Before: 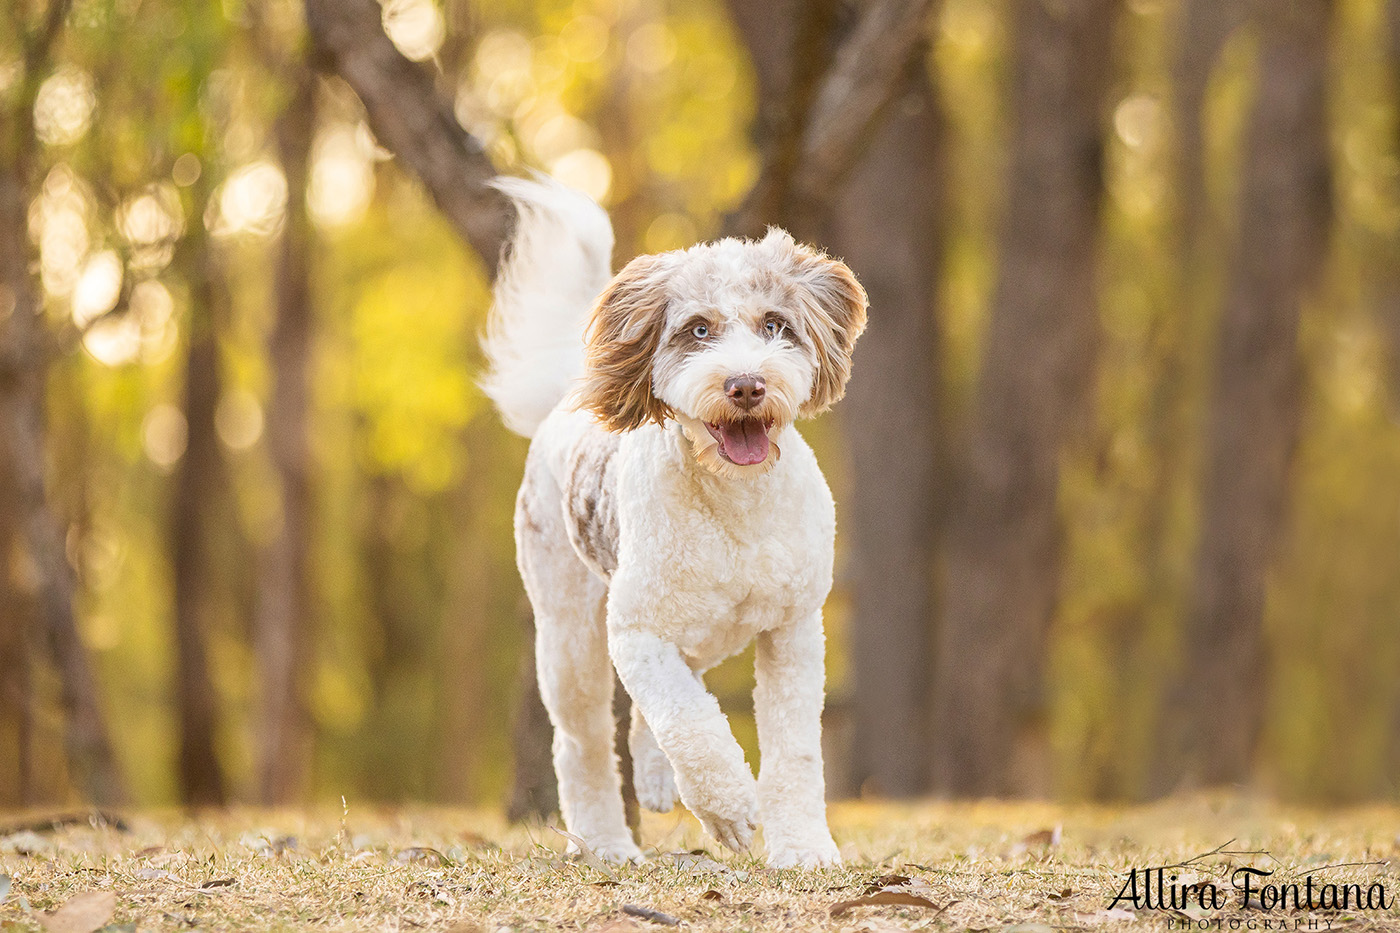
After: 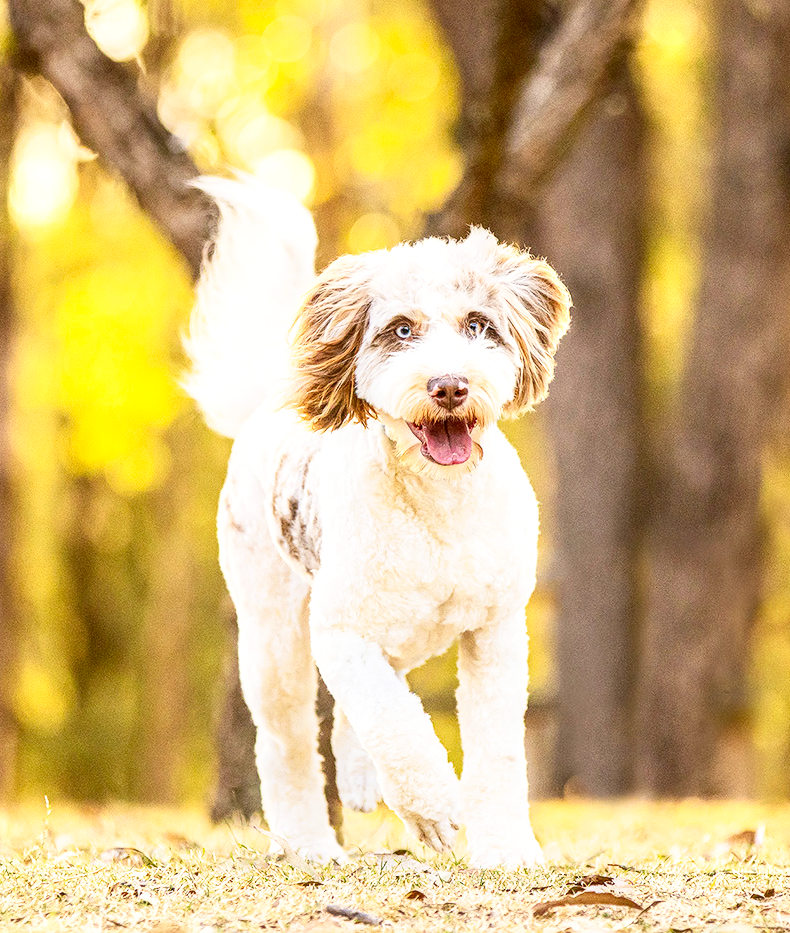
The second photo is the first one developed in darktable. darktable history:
local contrast: detail 144%
contrast brightness saturation: contrast 0.229, brightness 0.114, saturation 0.293
tone curve: curves: ch0 [(0, 0) (0.091, 0.075) (0.409, 0.457) (0.733, 0.82) (0.844, 0.908) (0.909, 0.942) (1, 0.973)]; ch1 [(0, 0) (0.437, 0.404) (0.5, 0.5) (0.529, 0.556) (0.58, 0.606) (0.616, 0.654) (1, 1)]; ch2 [(0, 0) (0.442, 0.415) (0.5, 0.5) (0.535, 0.557) (0.585, 0.62) (1, 1)], preserve colors none
crop: left 21.234%, right 22.316%
